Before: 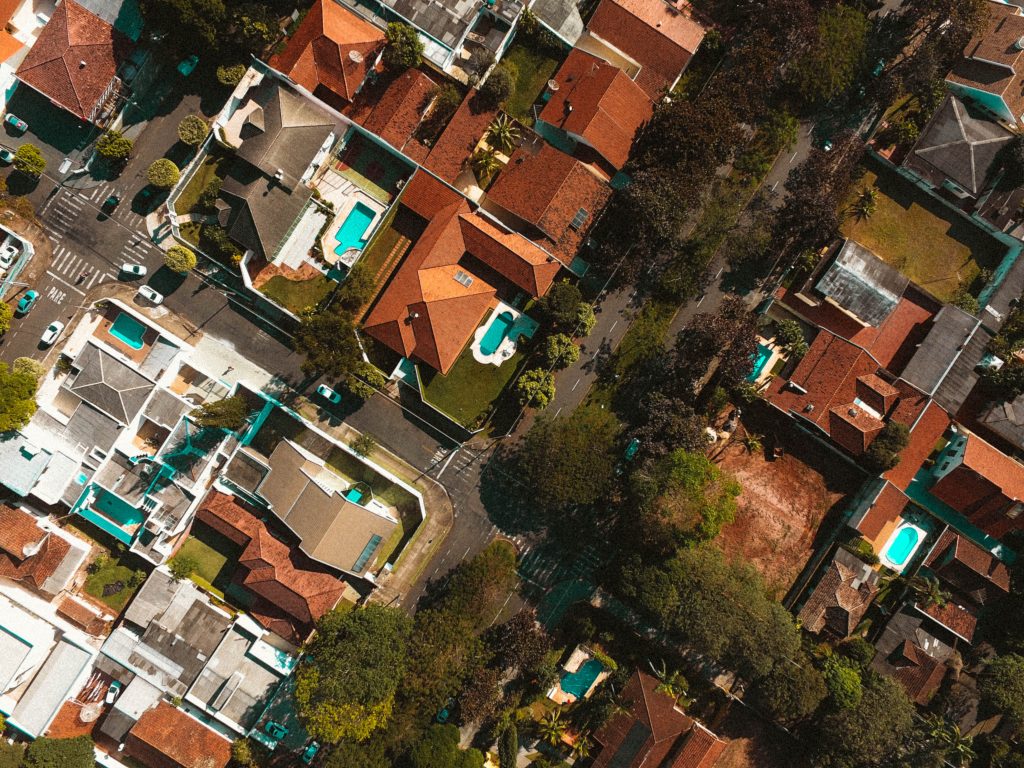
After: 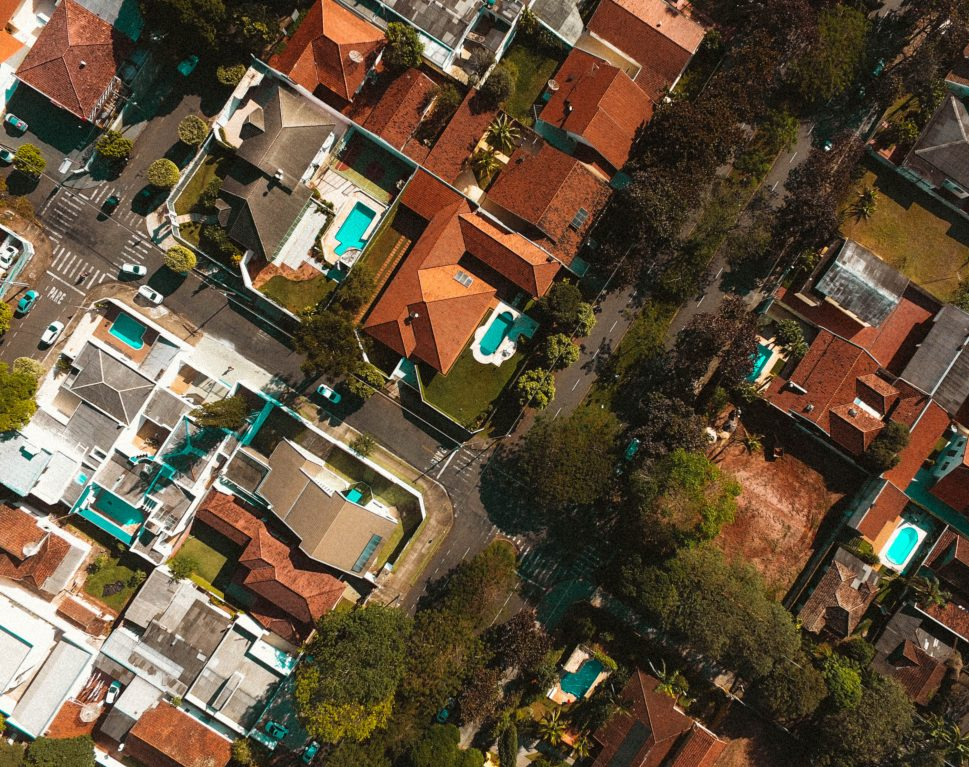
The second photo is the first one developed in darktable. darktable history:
tone equalizer: edges refinement/feathering 500, mask exposure compensation -1.57 EV, preserve details guided filter
crop and rotate: left 0%, right 5.286%
